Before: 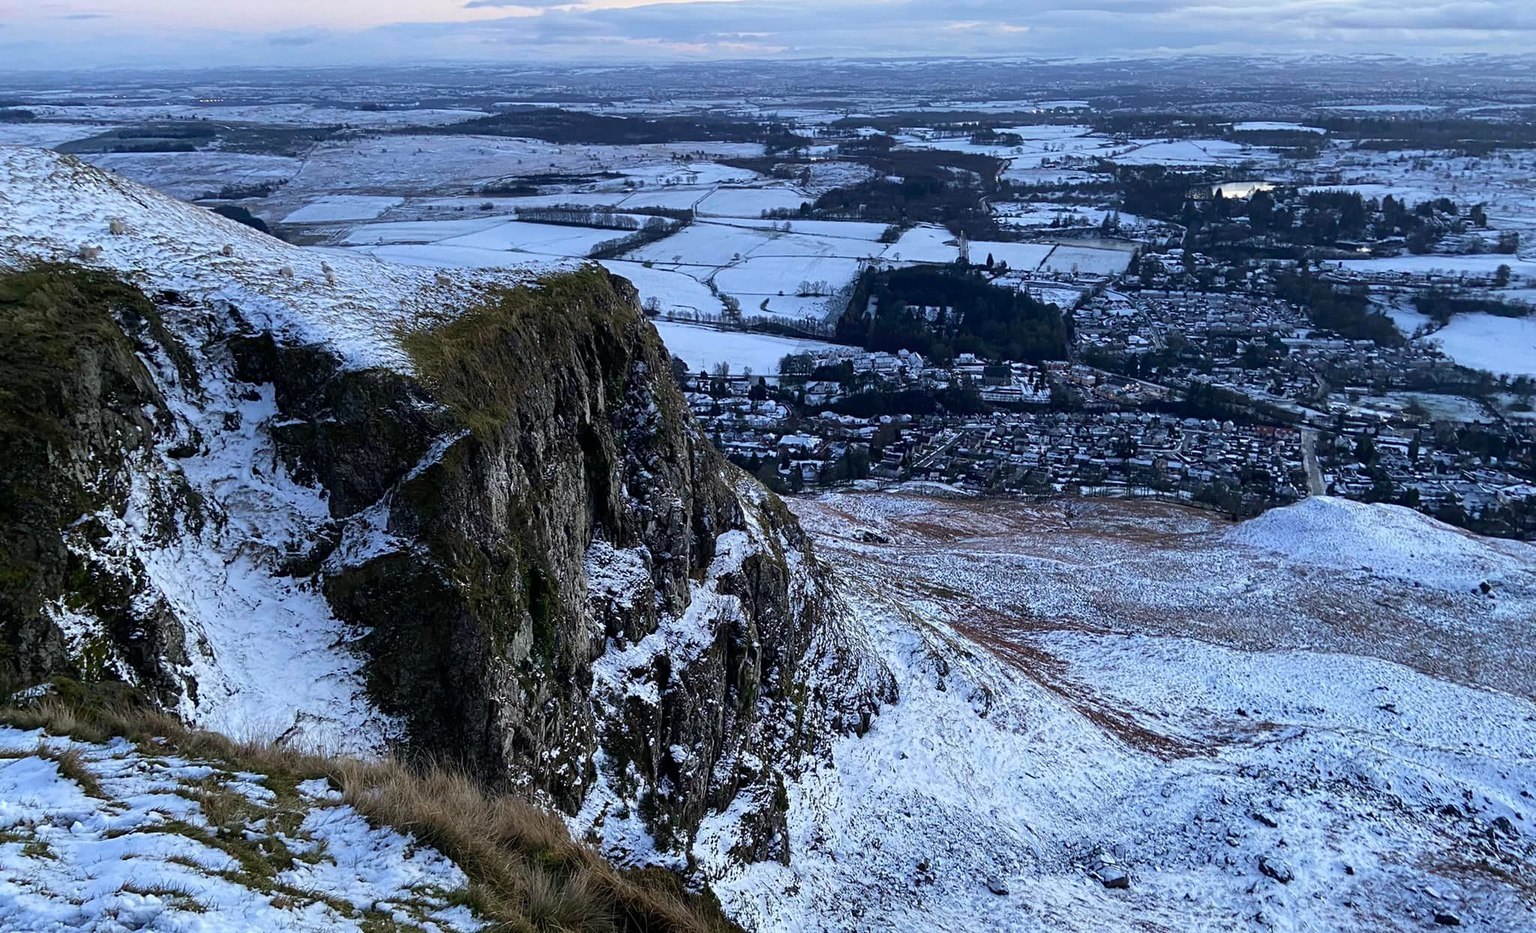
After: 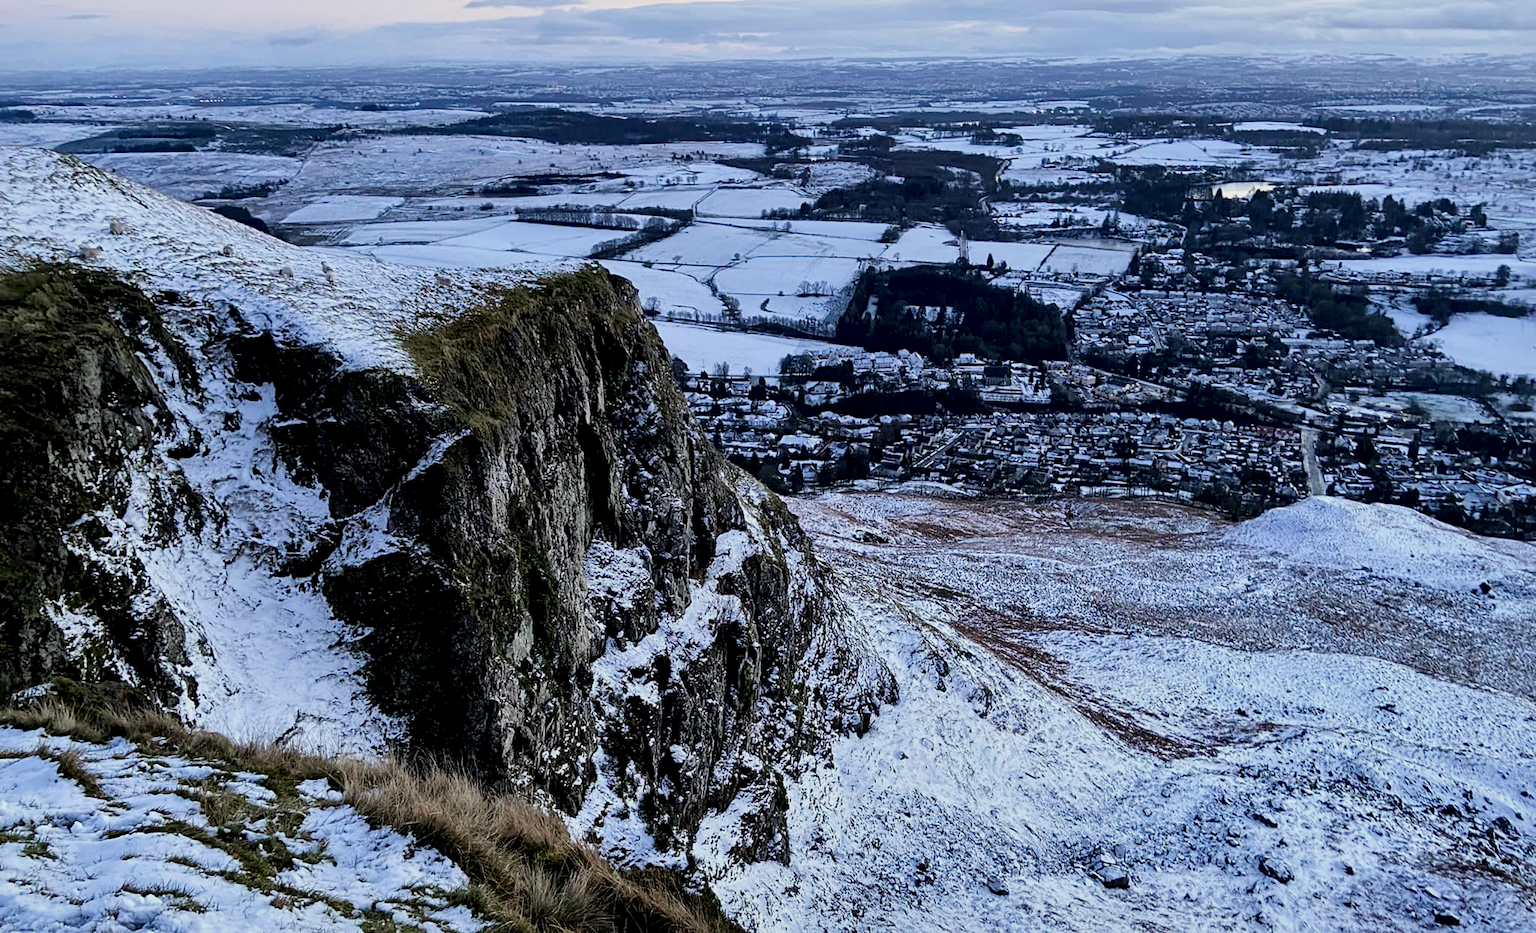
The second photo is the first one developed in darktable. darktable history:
exposure: exposure 0.3 EV, compensate highlight preservation false
filmic rgb: black relative exposure -7.65 EV, white relative exposure 4.56 EV, hardness 3.61
local contrast: mode bilateral grid, contrast 50, coarseness 50, detail 150%, midtone range 0.2
contrast equalizer: octaves 7, y [[0.515 ×6], [0.507 ×6], [0.425 ×6], [0 ×6], [0 ×6]]
